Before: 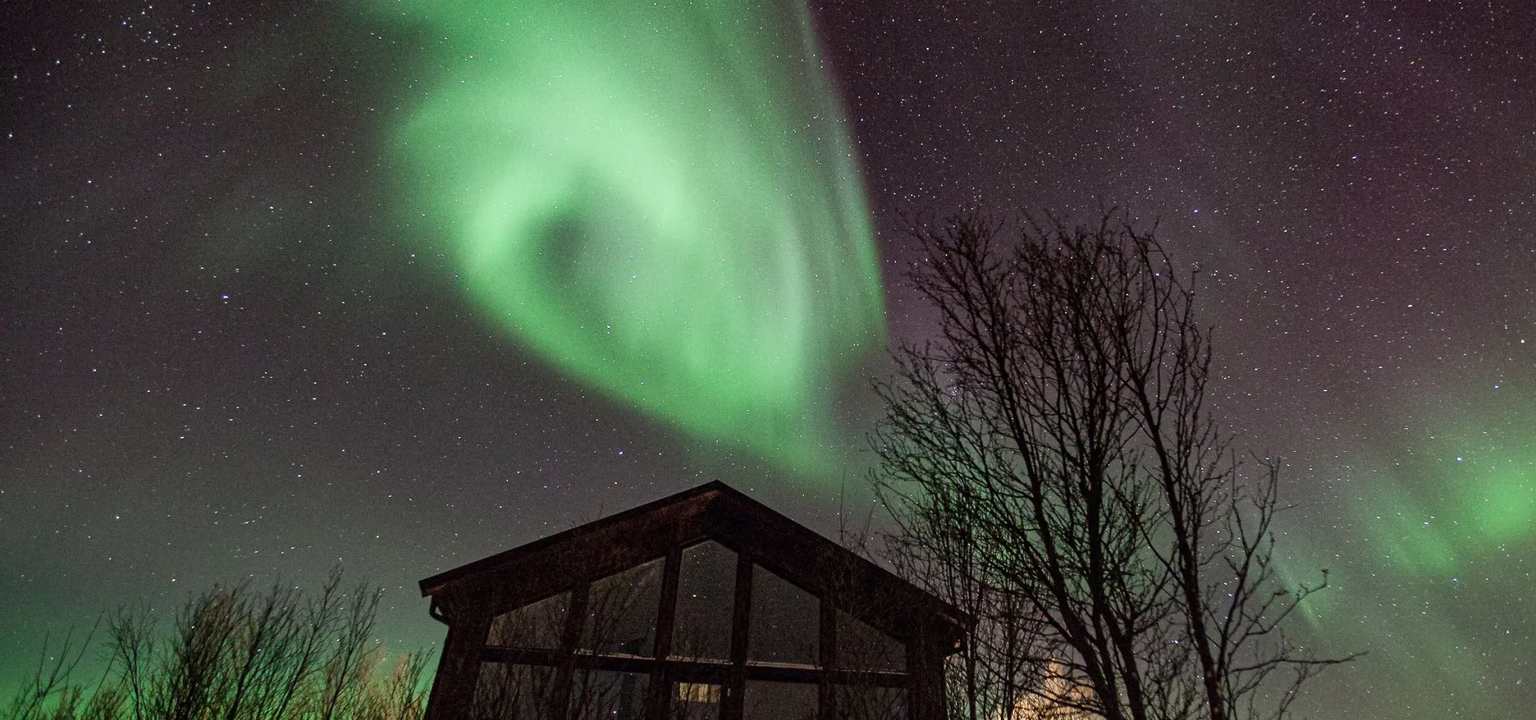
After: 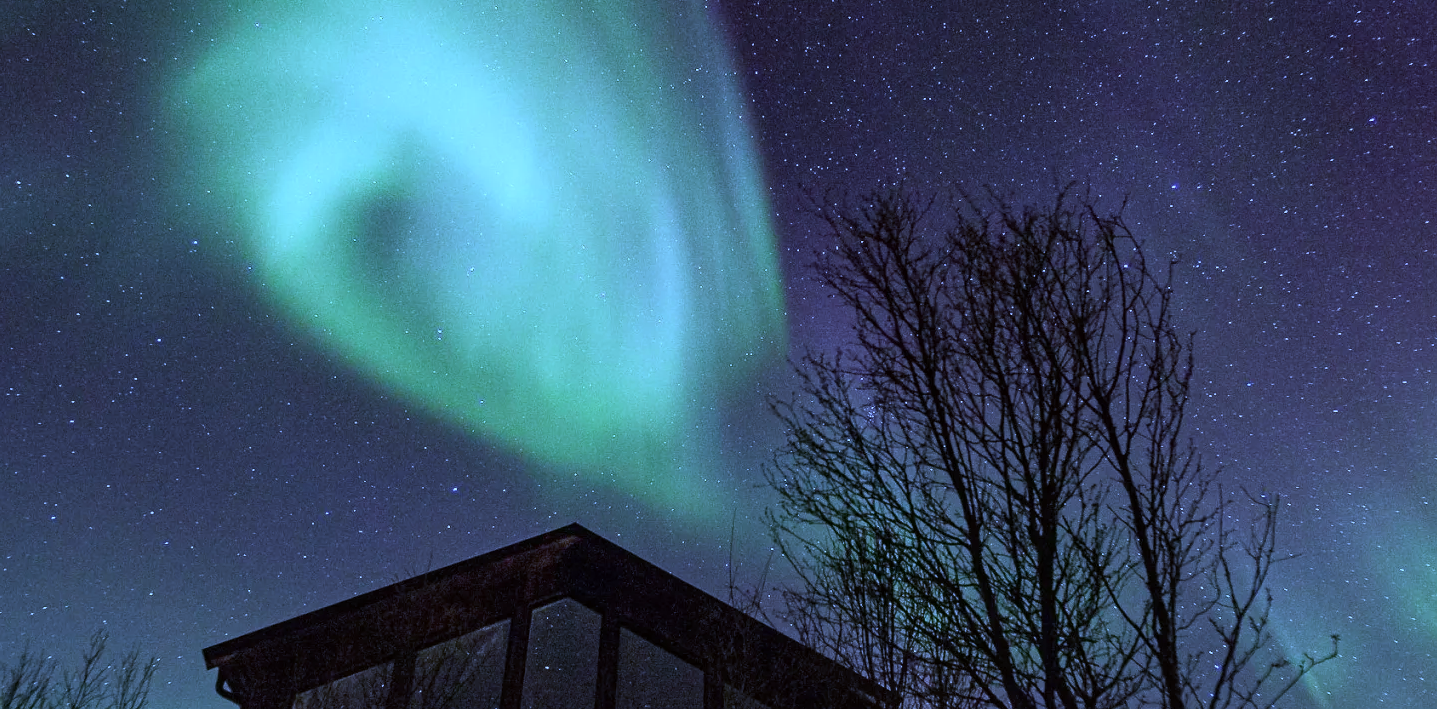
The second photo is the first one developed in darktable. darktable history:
crop: left 16.768%, top 8.653%, right 8.362%, bottom 12.485%
tone equalizer: on, module defaults
white balance: red 0.766, blue 1.537
